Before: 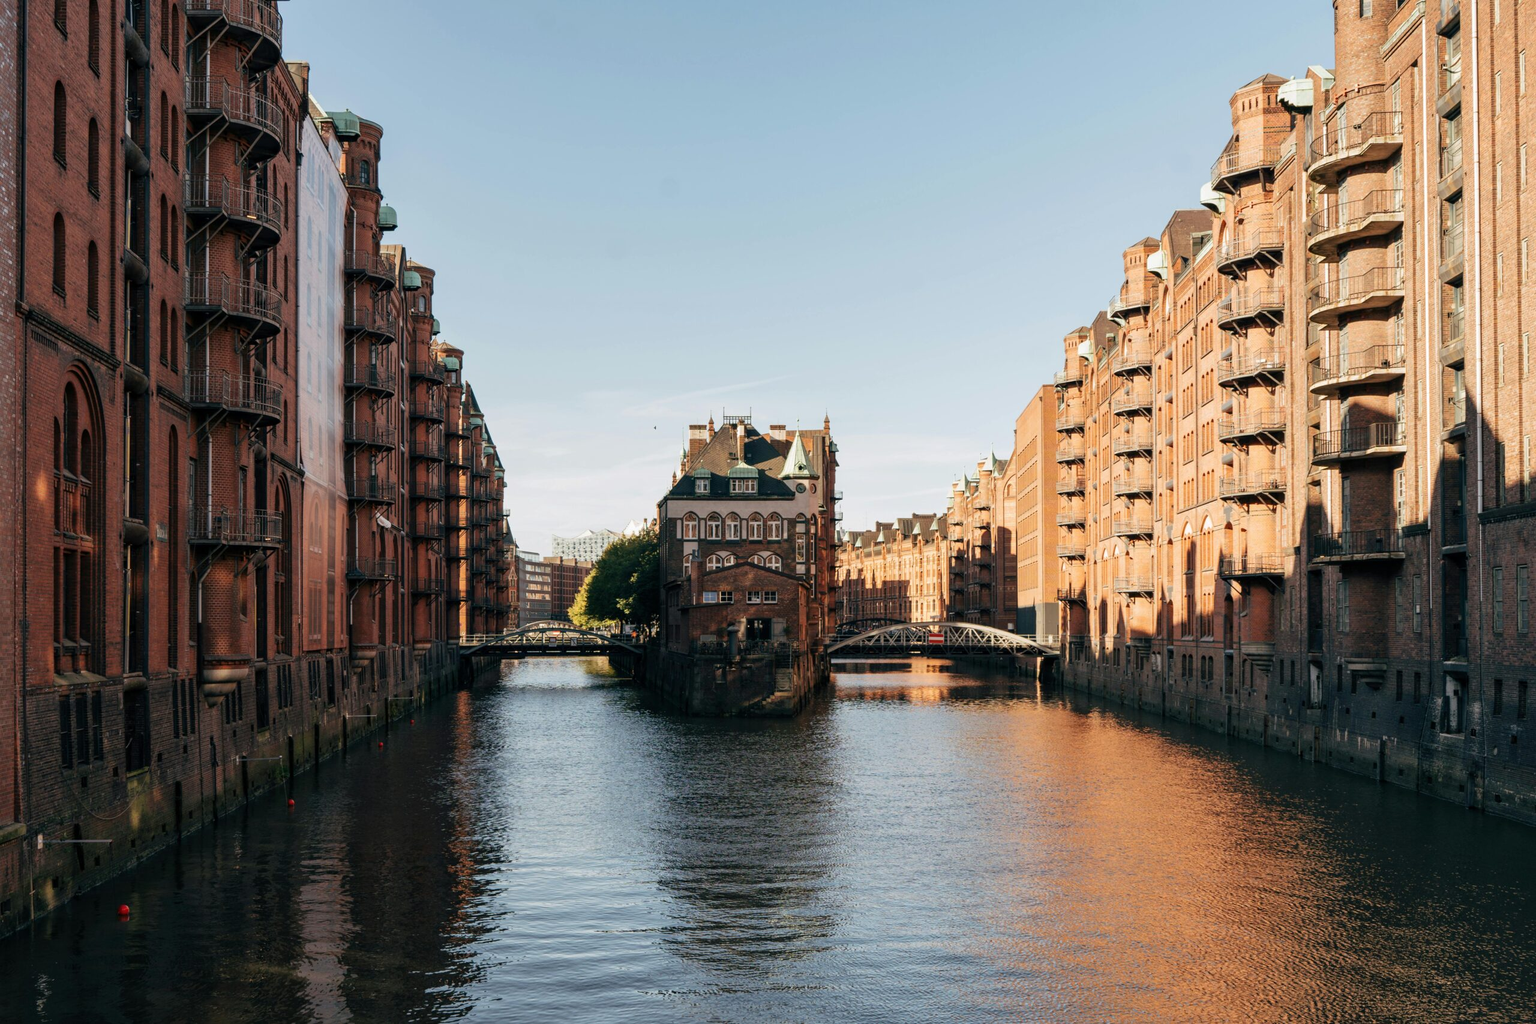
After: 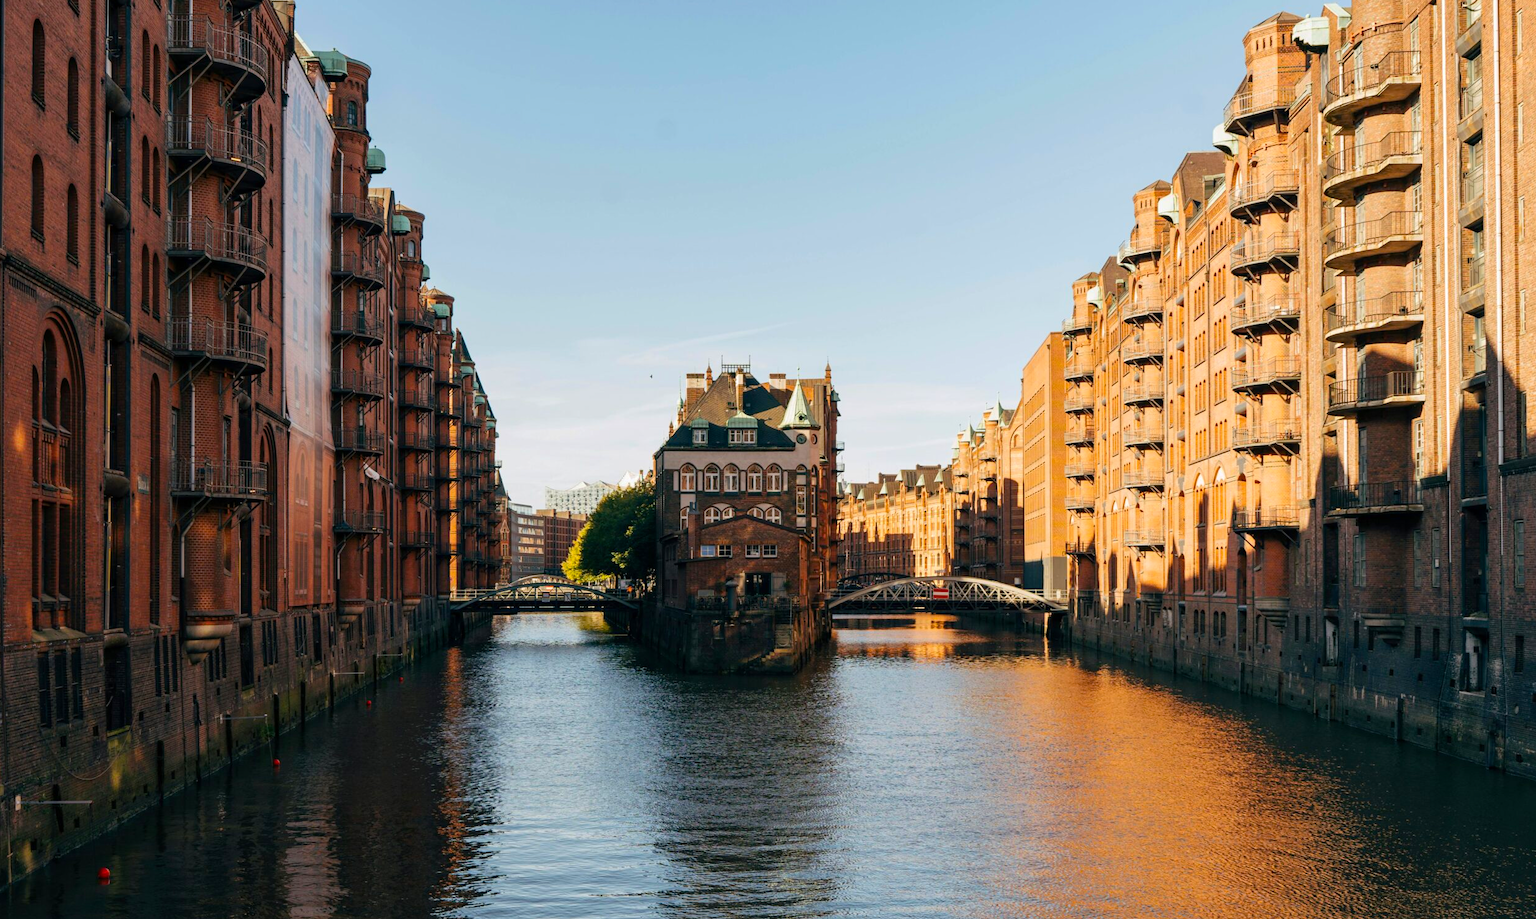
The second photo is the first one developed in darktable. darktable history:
crop: left 1.507%, top 6.147%, right 1.379%, bottom 6.637%
color balance rgb: linear chroma grading › global chroma 33.4%
